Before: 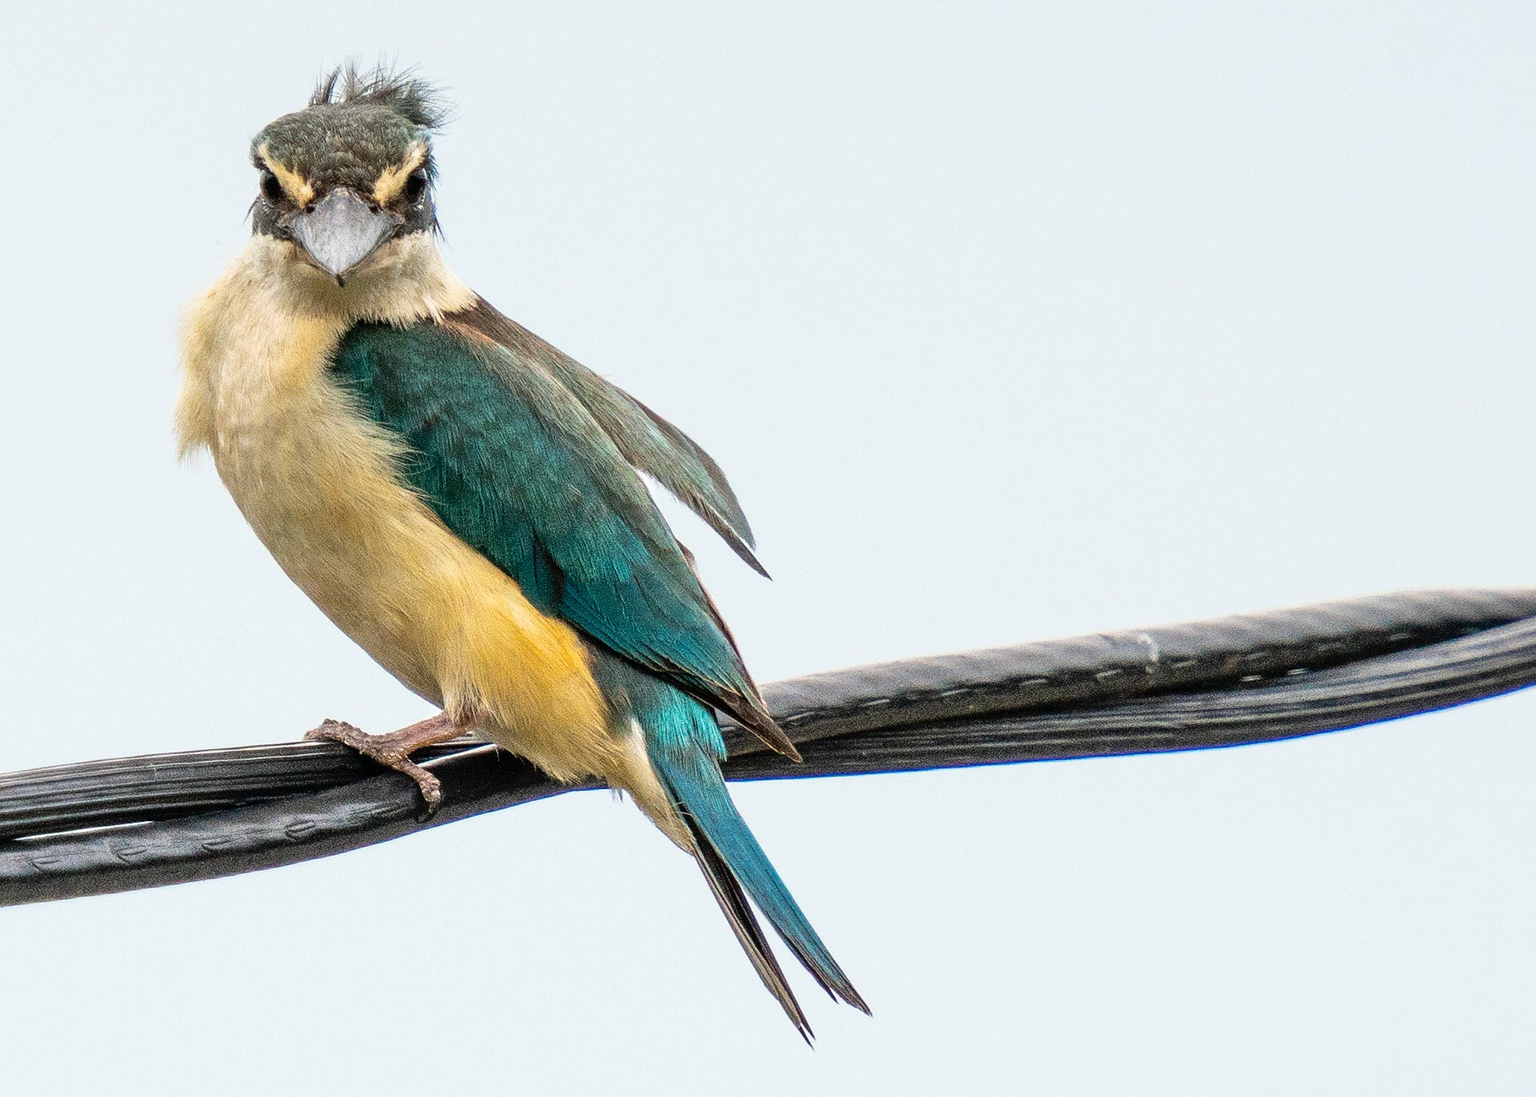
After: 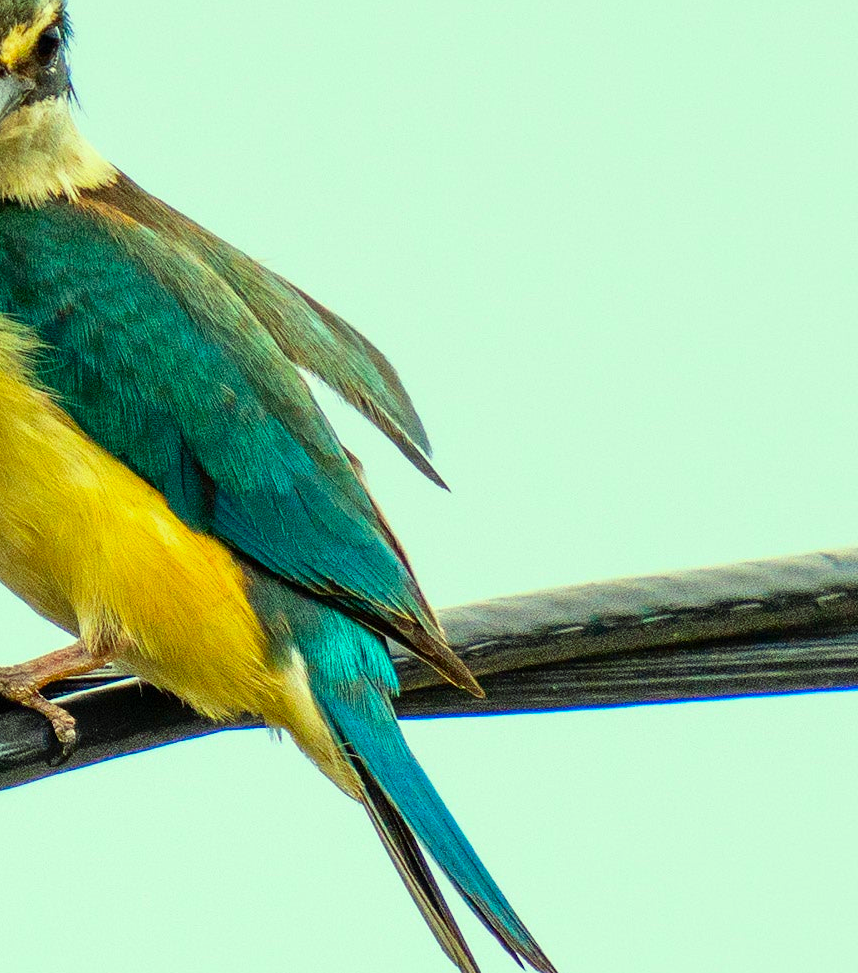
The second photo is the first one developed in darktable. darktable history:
crop and rotate: angle 0.02°, left 24.353%, top 13.219%, right 26.156%, bottom 8.224%
color correction: highlights a* -10.77, highlights b* 9.8, saturation 1.72
